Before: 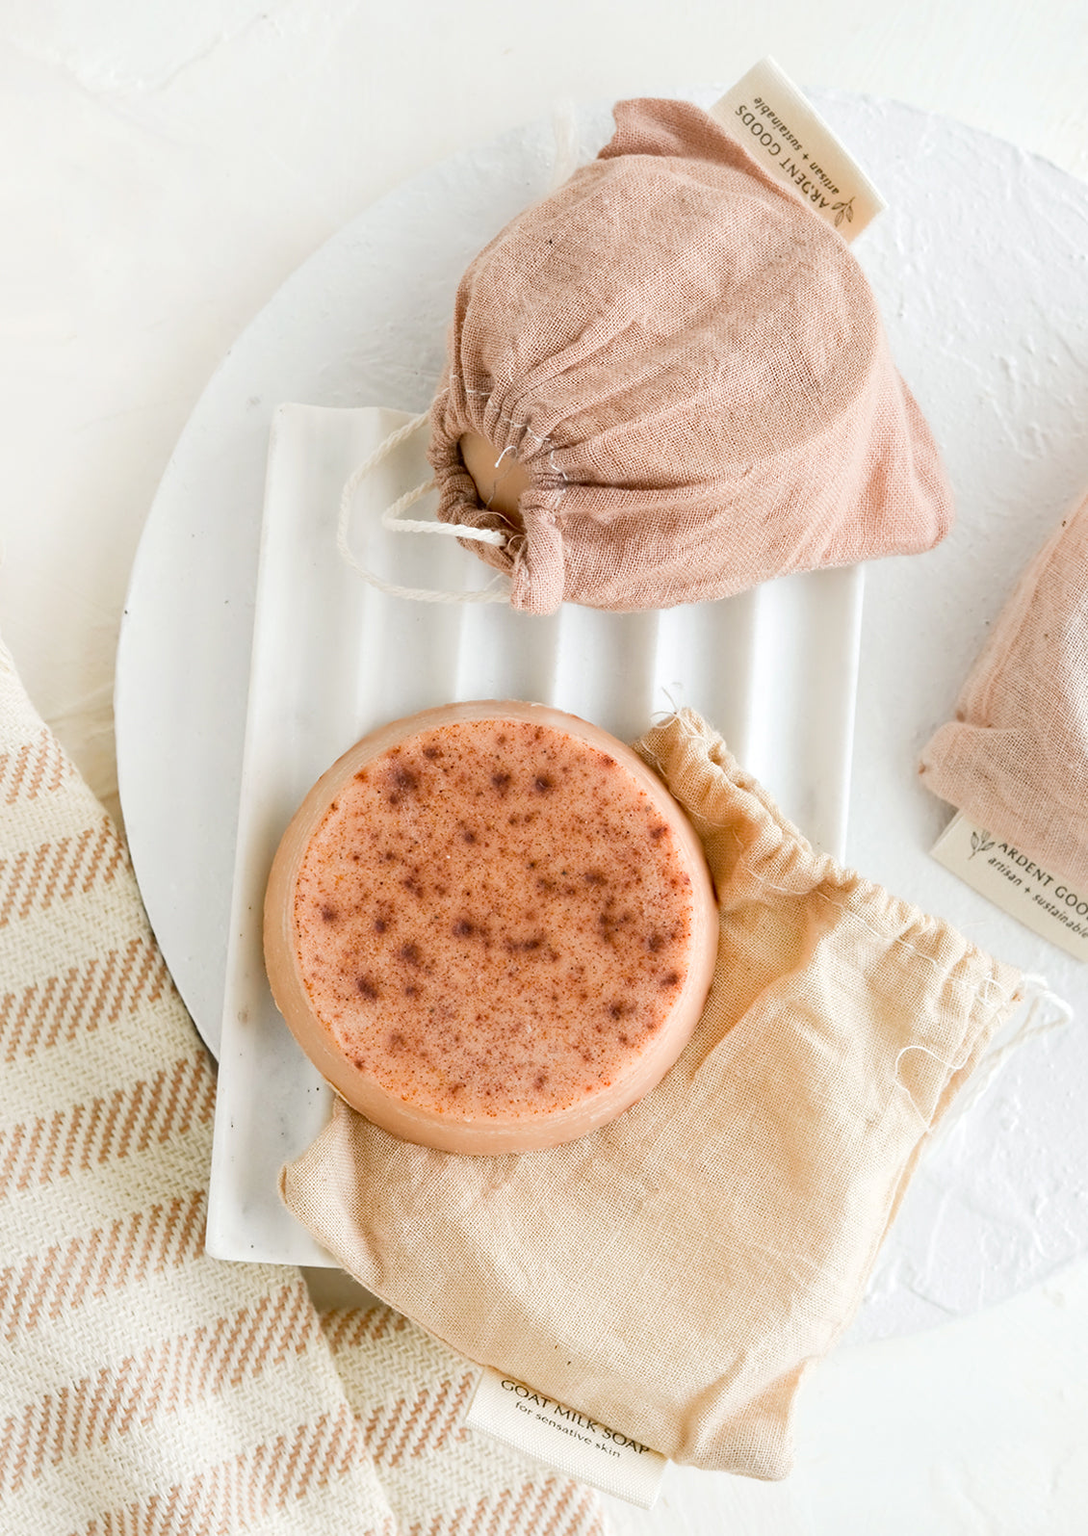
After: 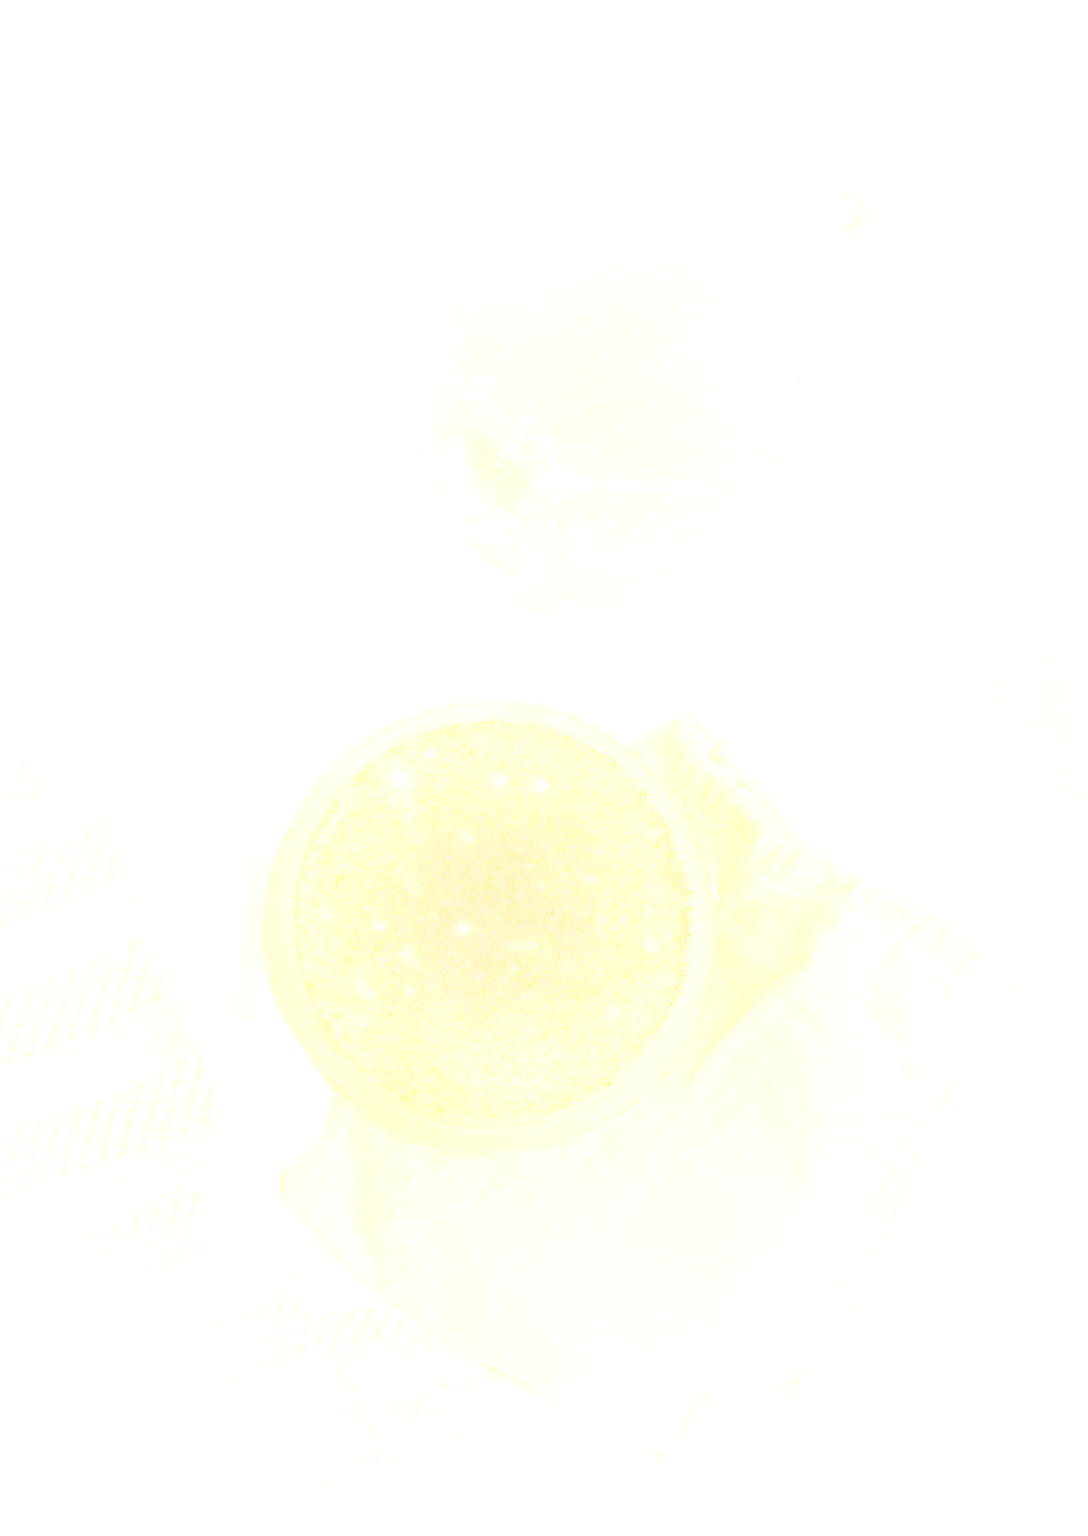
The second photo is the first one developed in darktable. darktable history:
bloom: size 25%, threshold 5%, strength 90%
shadows and highlights: on, module defaults
